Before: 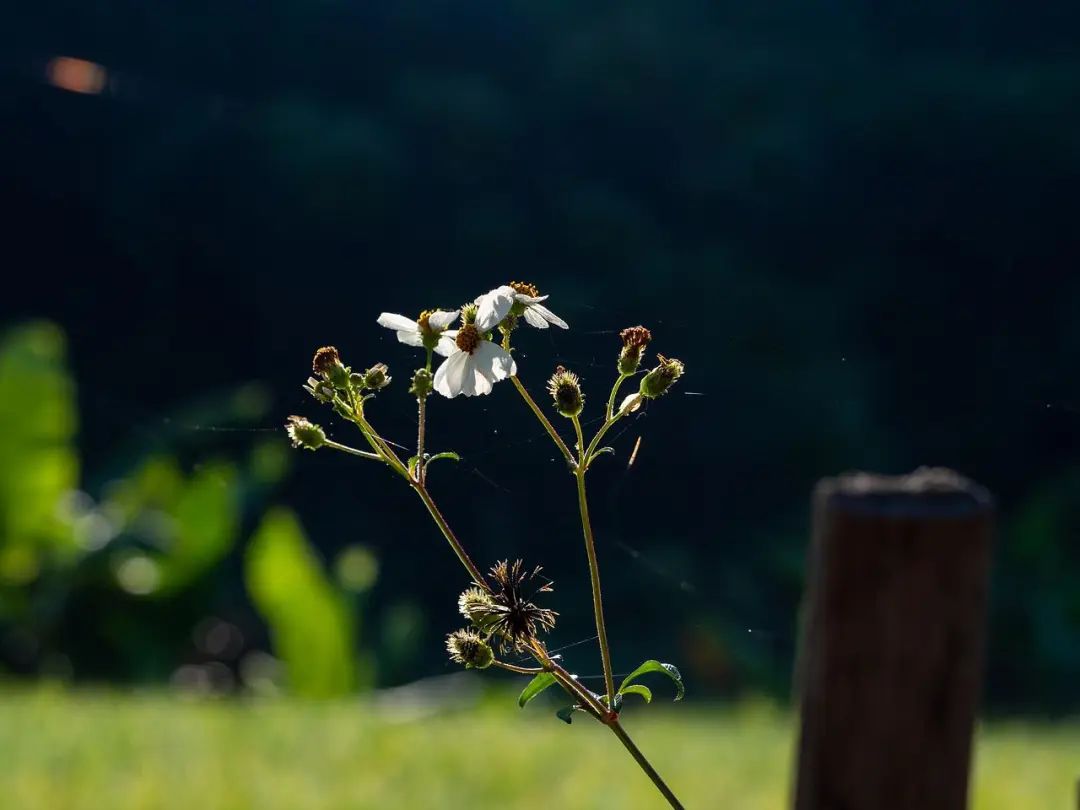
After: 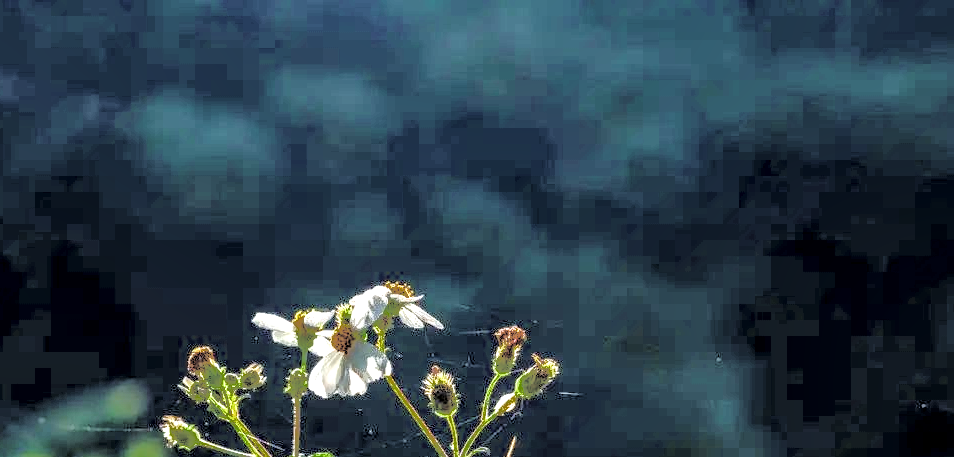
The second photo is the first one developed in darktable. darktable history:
tone curve: curves: ch0 [(0, 0) (0.003, 0.011) (0.011, 0.043) (0.025, 0.133) (0.044, 0.226) (0.069, 0.303) (0.1, 0.371) (0.136, 0.429) (0.177, 0.482) (0.224, 0.516) (0.277, 0.539) (0.335, 0.535) (0.399, 0.517) (0.468, 0.498) (0.543, 0.523) (0.623, 0.655) (0.709, 0.83) (0.801, 0.827) (0.898, 0.89) (1, 1)], color space Lab, independent channels
color zones: curves: ch1 [(0.113, 0.438) (0.75, 0.5)]; ch2 [(0.12, 0.526) (0.75, 0.5)]
crop and rotate: left 11.648%, bottom 43.569%
exposure: black level correction 0.001, exposure 0.499 EV, compensate highlight preservation false
color balance rgb: highlights gain › luminance 14.884%, perceptual saturation grading › global saturation 40.292%, perceptual saturation grading › highlights -25.04%, perceptual saturation grading › mid-tones 35.313%, perceptual saturation grading › shadows 35.097%, contrast 3.89%
local contrast: detail 142%
